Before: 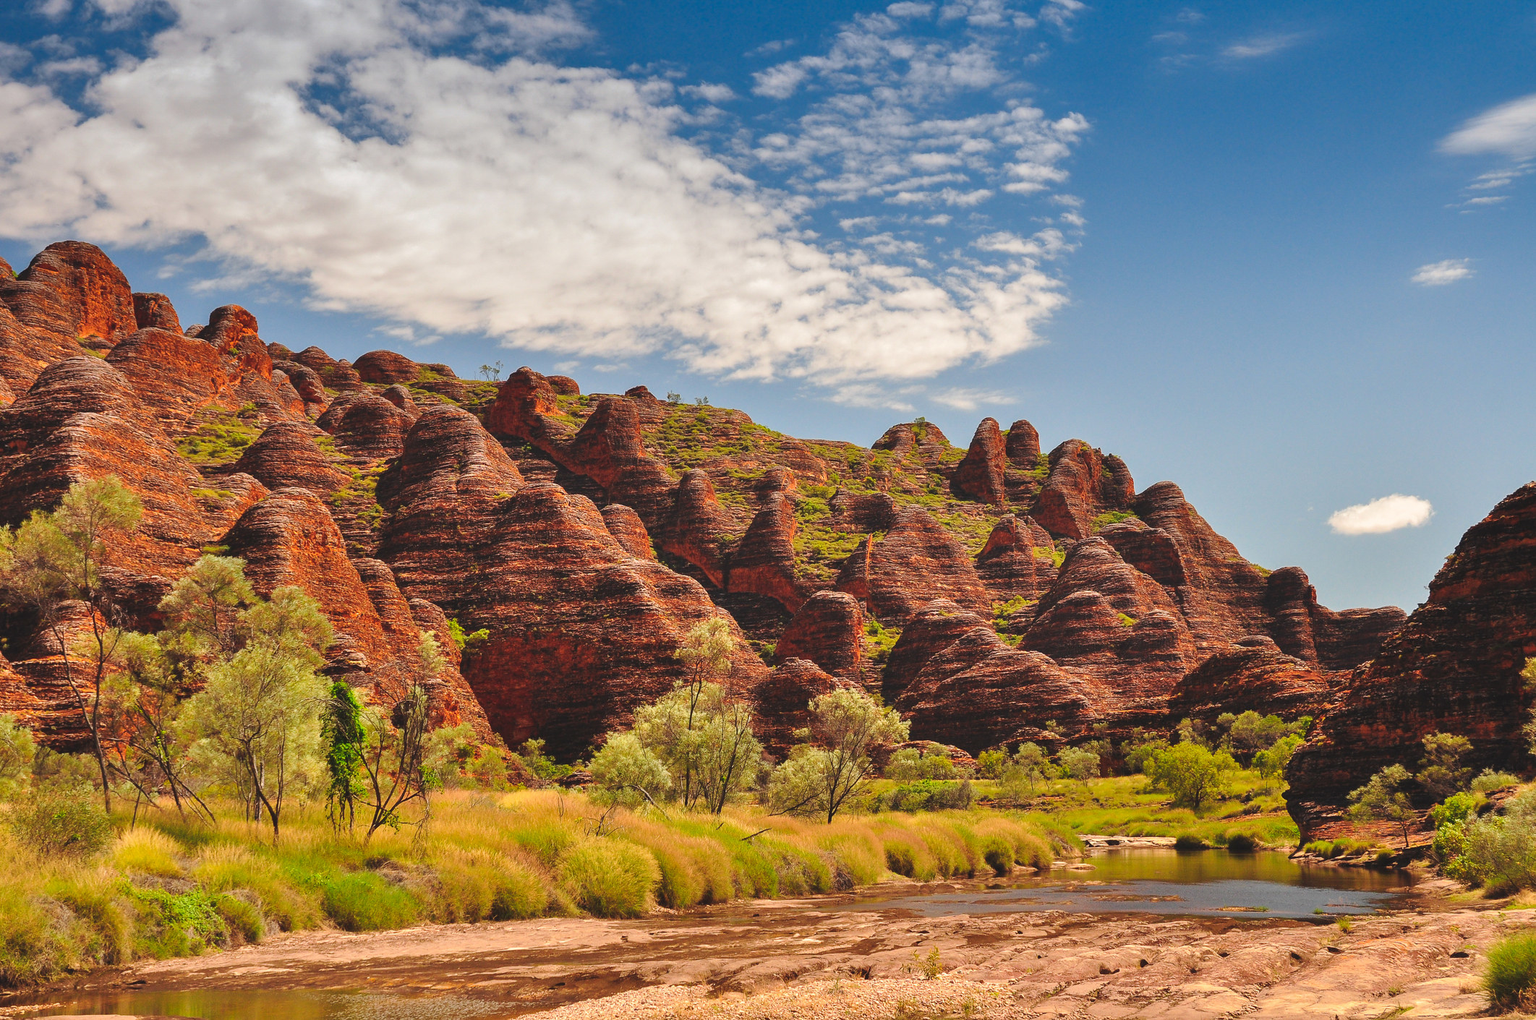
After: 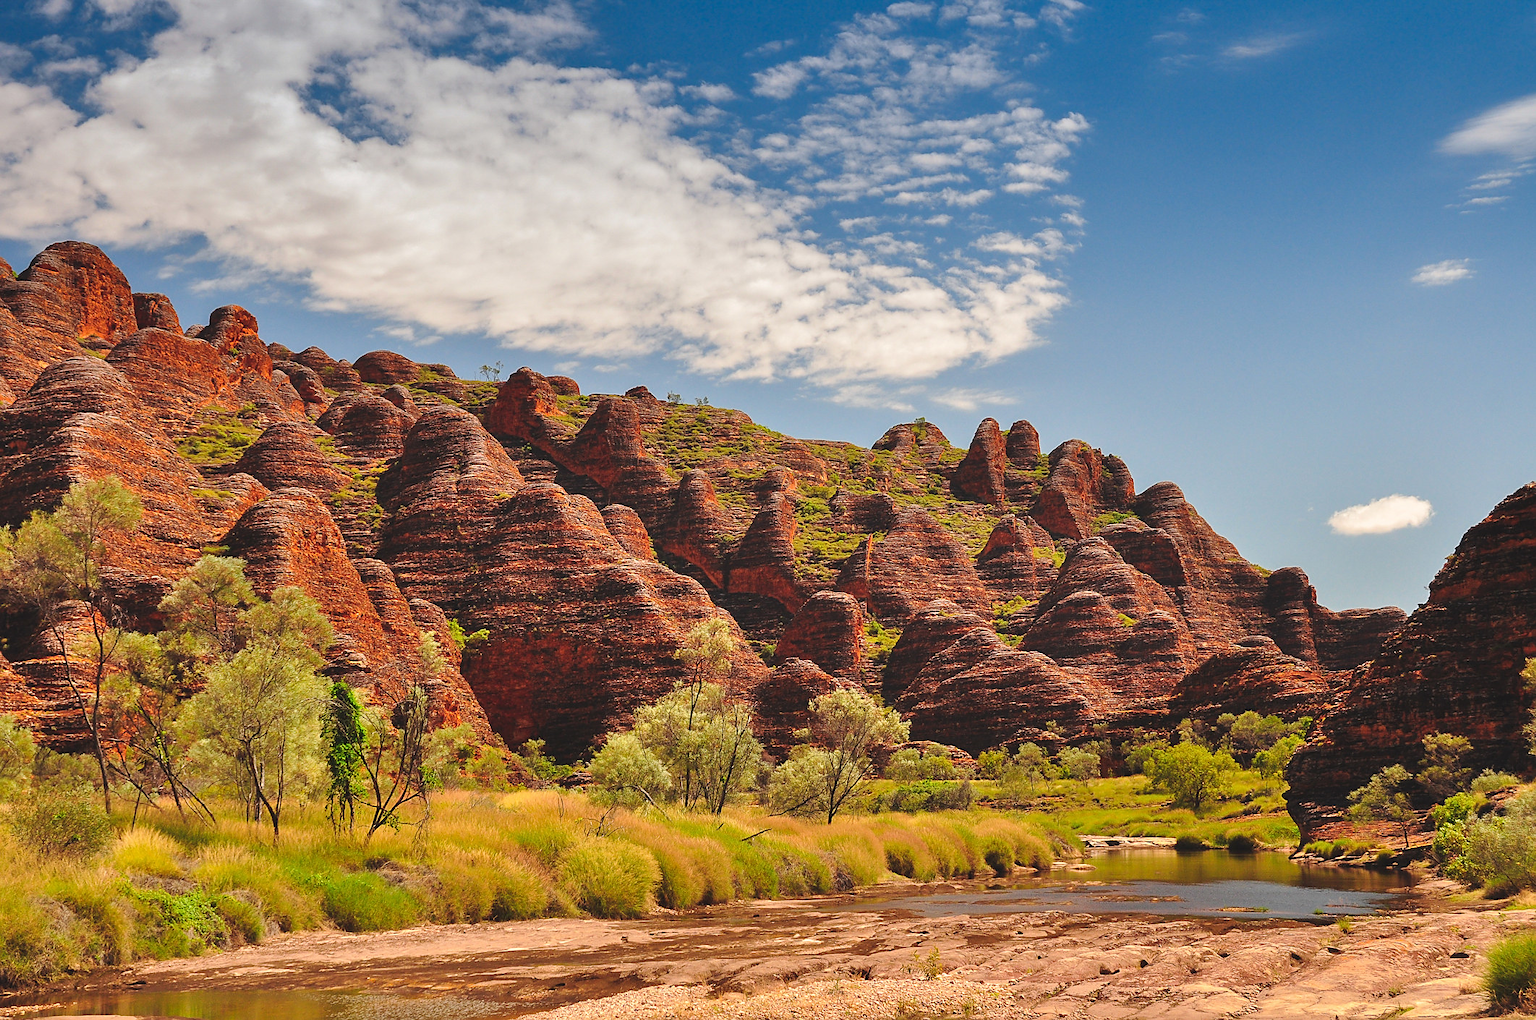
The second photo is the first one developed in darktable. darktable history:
sharpen: radius 1.868, amount 0.401, threshold 1.316
